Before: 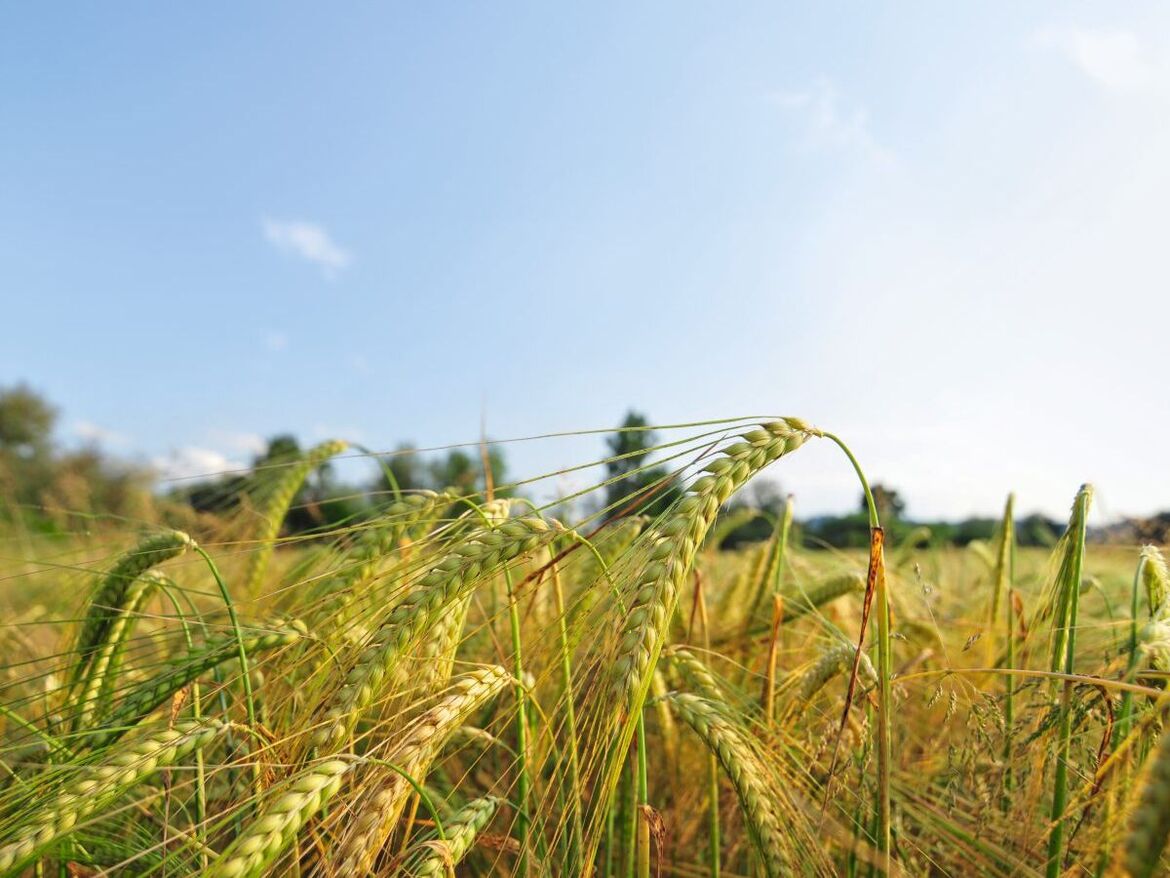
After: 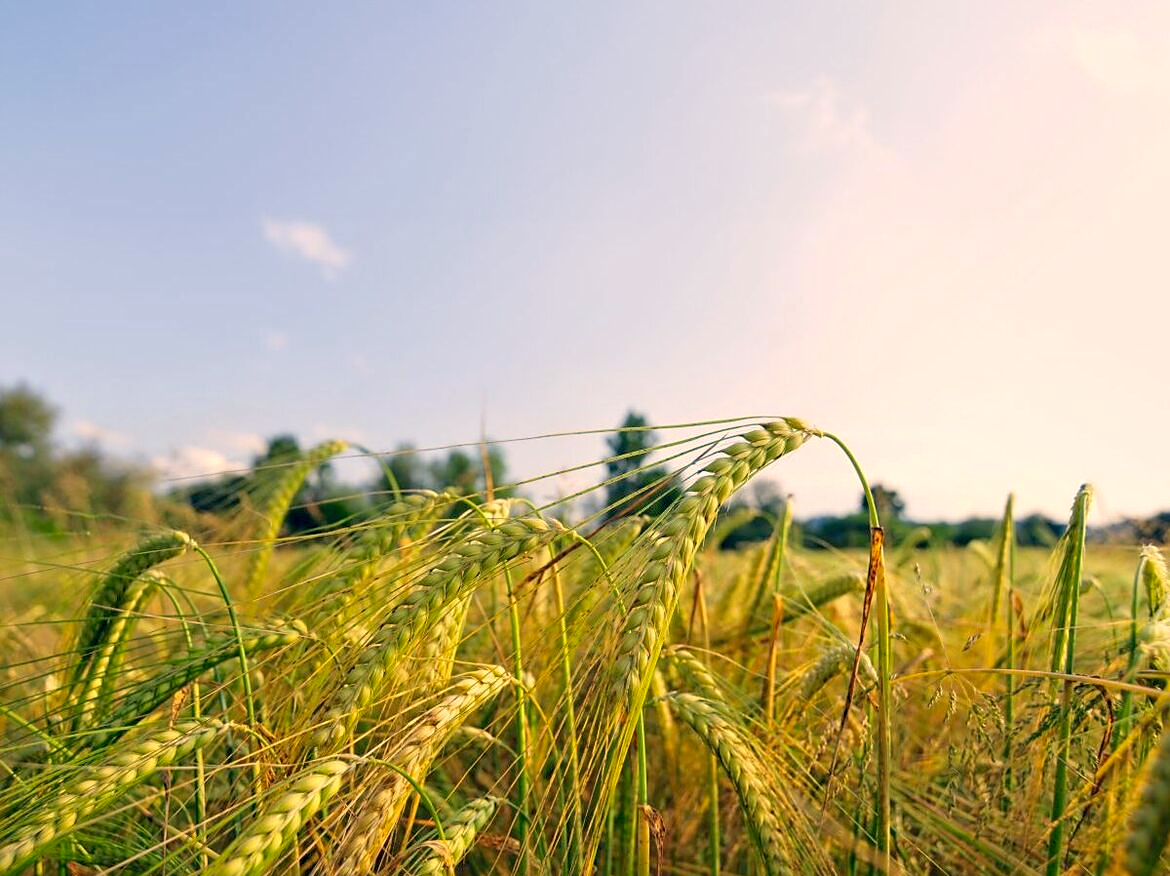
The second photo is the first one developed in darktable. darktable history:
exposure: black level correction 0.01, exposure 0.011 EV, compensate highlight preservation false
crop: top 0.05%, bottom 0.098%
sharpen: radius 1.864, amount 0.398, threshold 1.271
color correction: highlights a* 10.32, highlights b* 14.66, shadows a* -9.59, shadows b* -15.02
